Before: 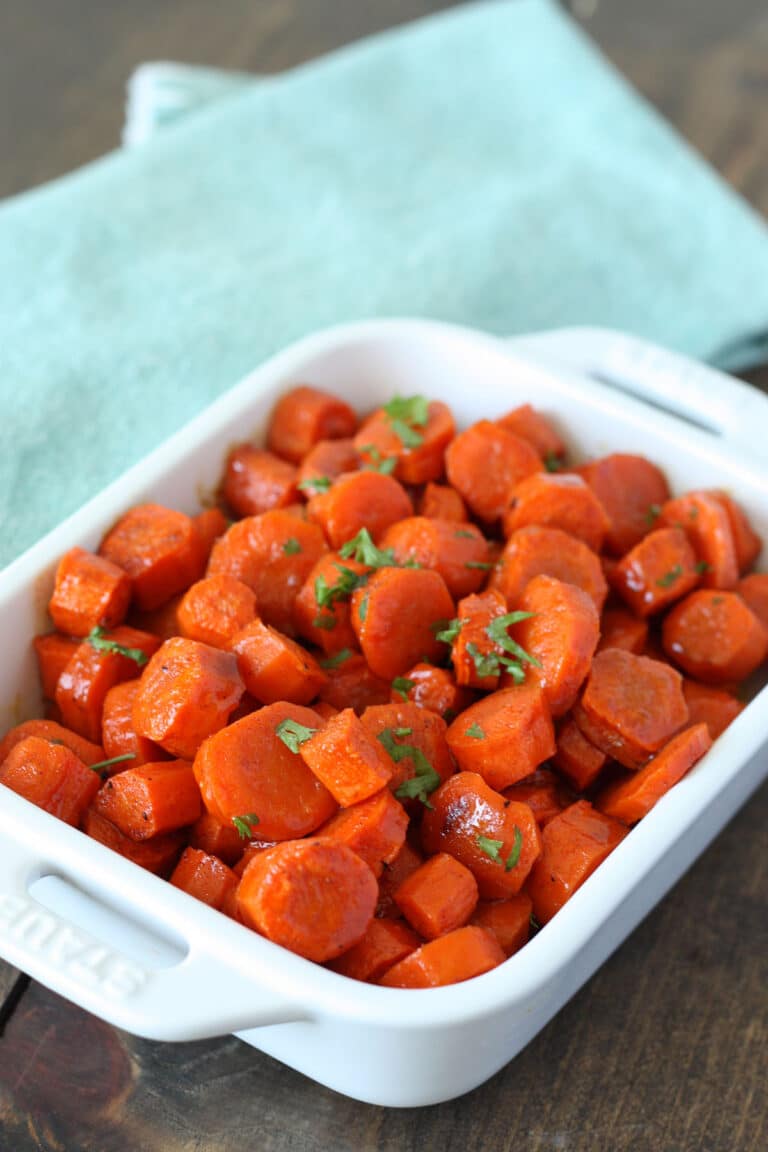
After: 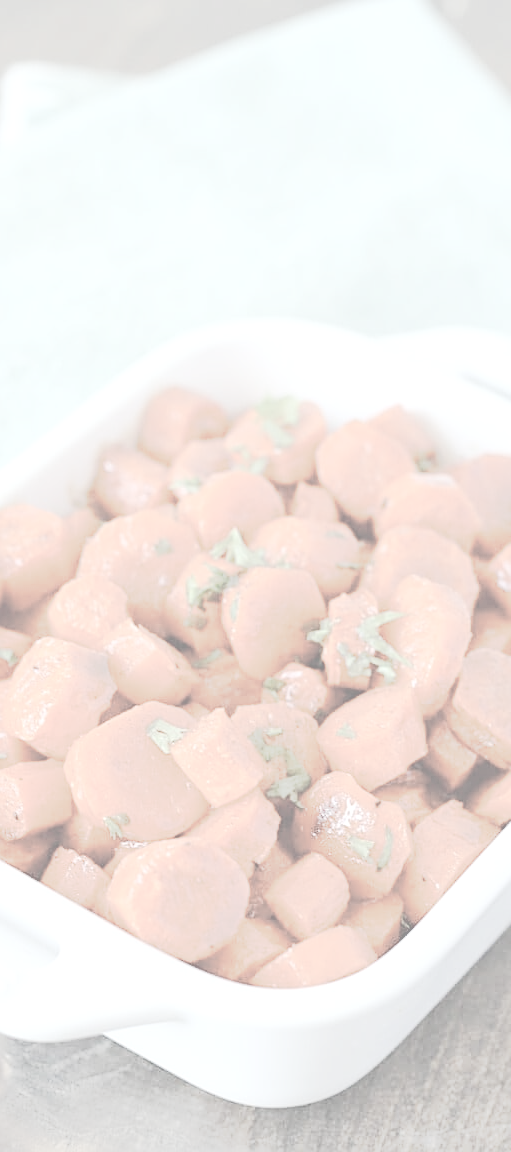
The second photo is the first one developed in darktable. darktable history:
exposure: black level correction 0, exposure 0.7 EV, compensate exposure bias true, compensate highlight preservation false
crop: left 16.899%, right 16.556%
sharpen: on, module defaults
tone curve: curves: ch0 [(0, 0) (0.003, 0.045) (0.011, 0.054) (0.025, 0.069) (0.044, 0.083) (0.069, 0.101) (0.1, 0.119) (0.136, 0.146) (0.177, 0.177) (0.224, 0.221) (0.277, 0.277) (0.335, 0.362) (0.399, 0.452) (0.468, 0.571) (0.543, 0.666) (0.623, 0.758) (0.709, 0.853) (0.801, 0.896) (0.898, 0.945) (1, 1)], preserve colors none
tone equalizer: -8 EV -0.417 EV, -7 EV -0.389 EV, -6 EV -0.333 EV, -5 EV -0.222 EV, -3 EV 0.222 EV, -2 EV 0.333 EV, -1 EV 0.389 EV, +0 EV 0.417 EV, edges refinement/feathering 500, mask exposure compensation -1.57 EV, preserve details no
contrast brightness saturation: contrast -0.32, brightness 0.75, saturation -0.78
